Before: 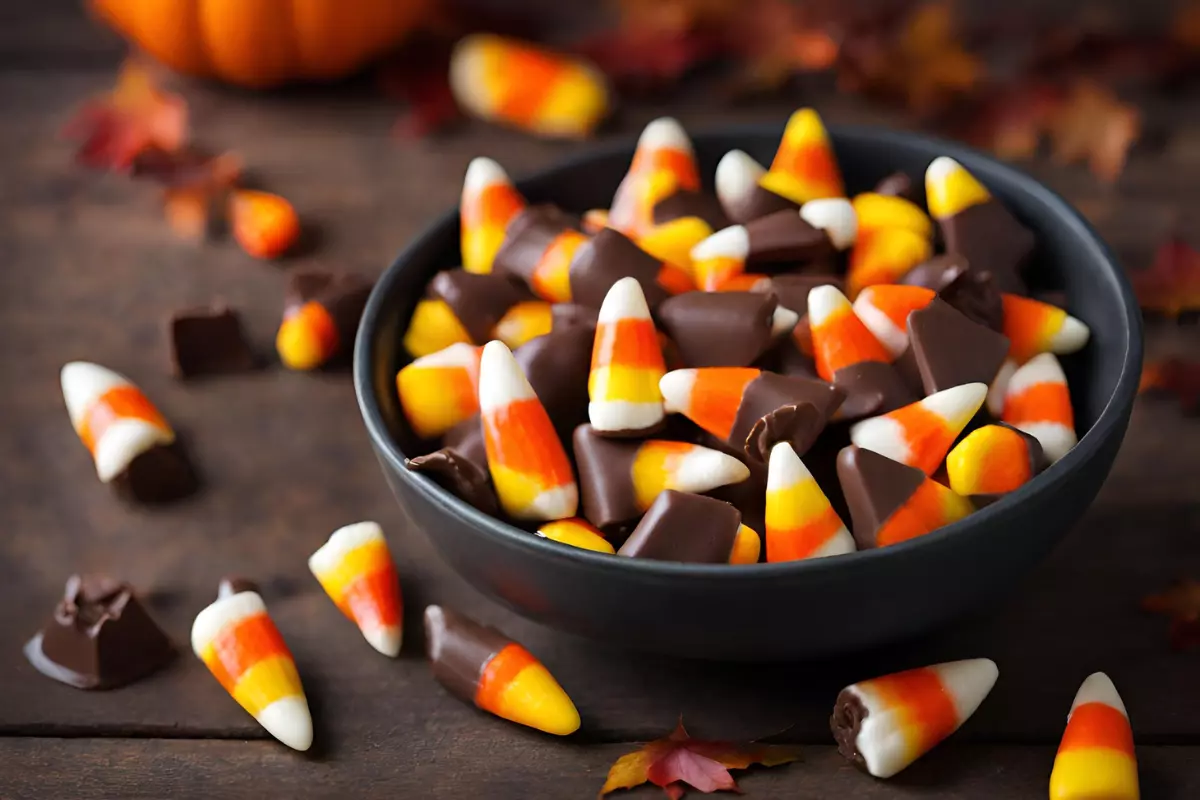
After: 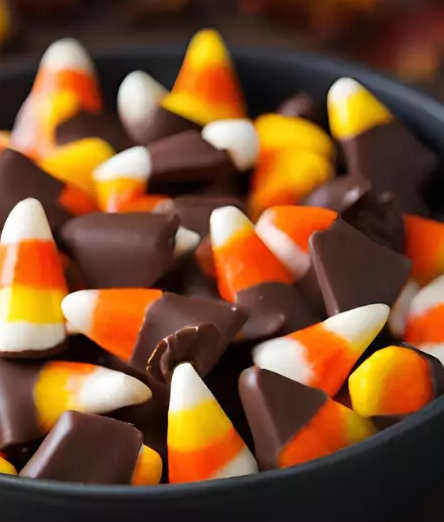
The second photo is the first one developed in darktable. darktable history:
crop and rotate: left 49.881%, top 10.119%, right 13.103%, bottom 24.595%
